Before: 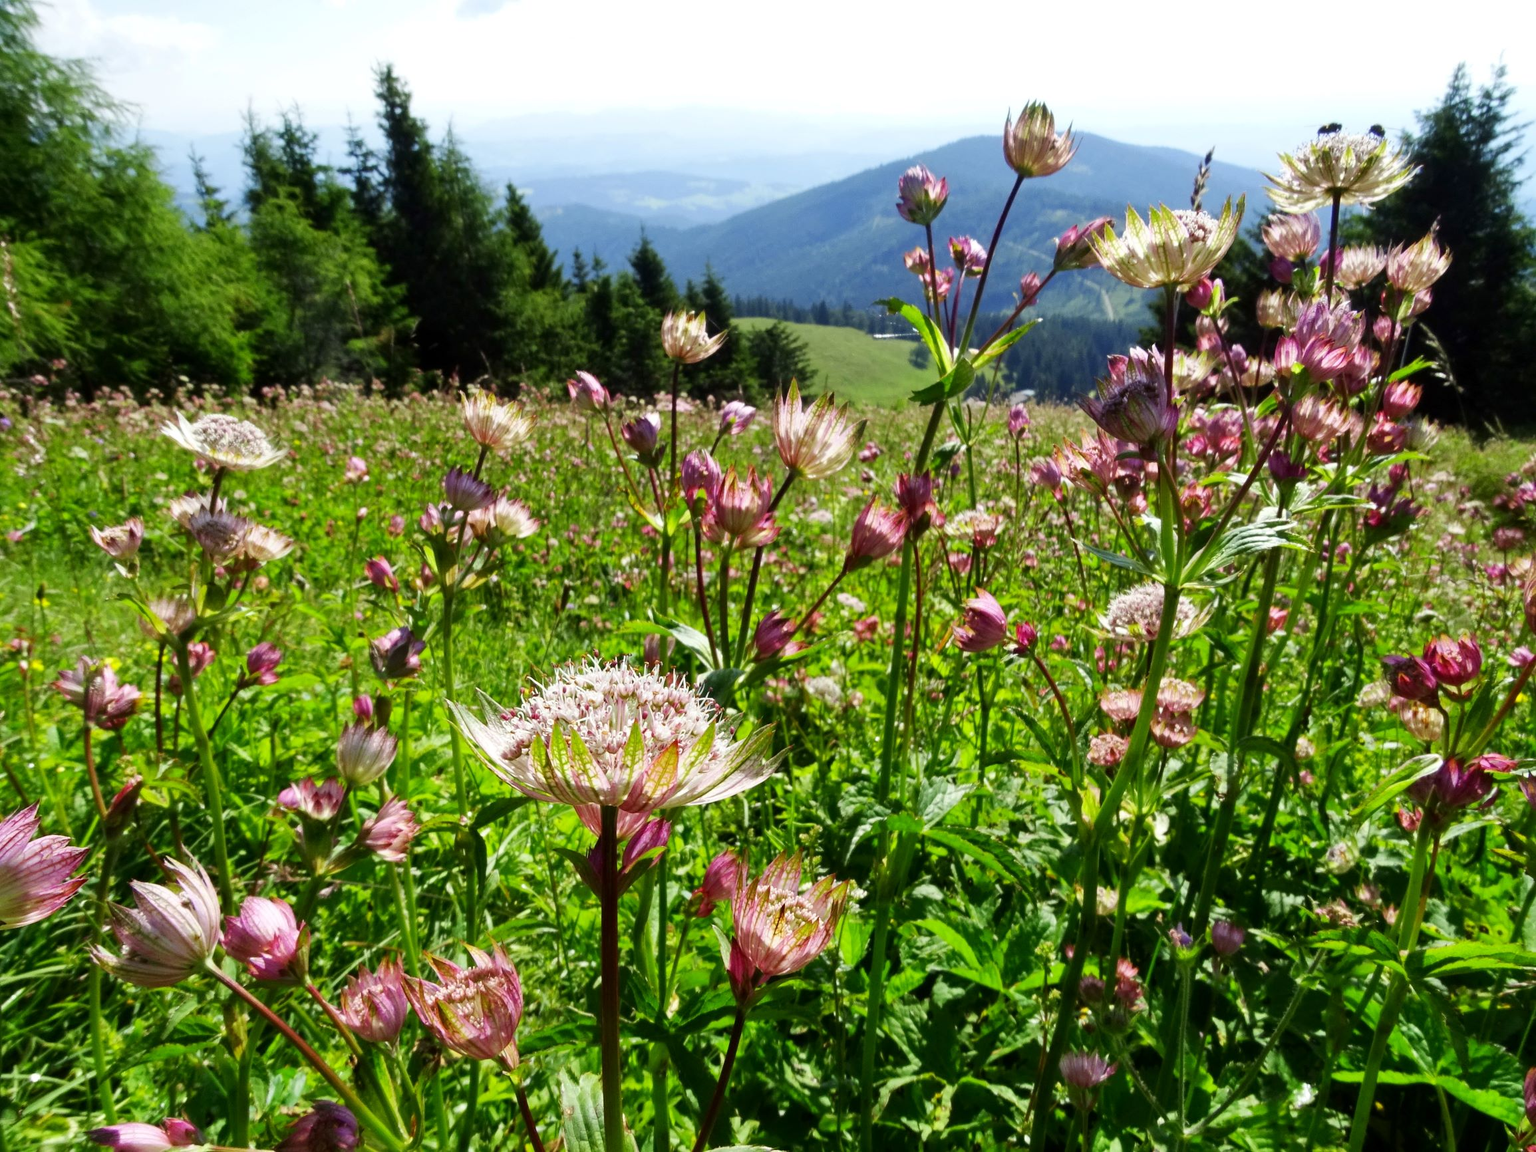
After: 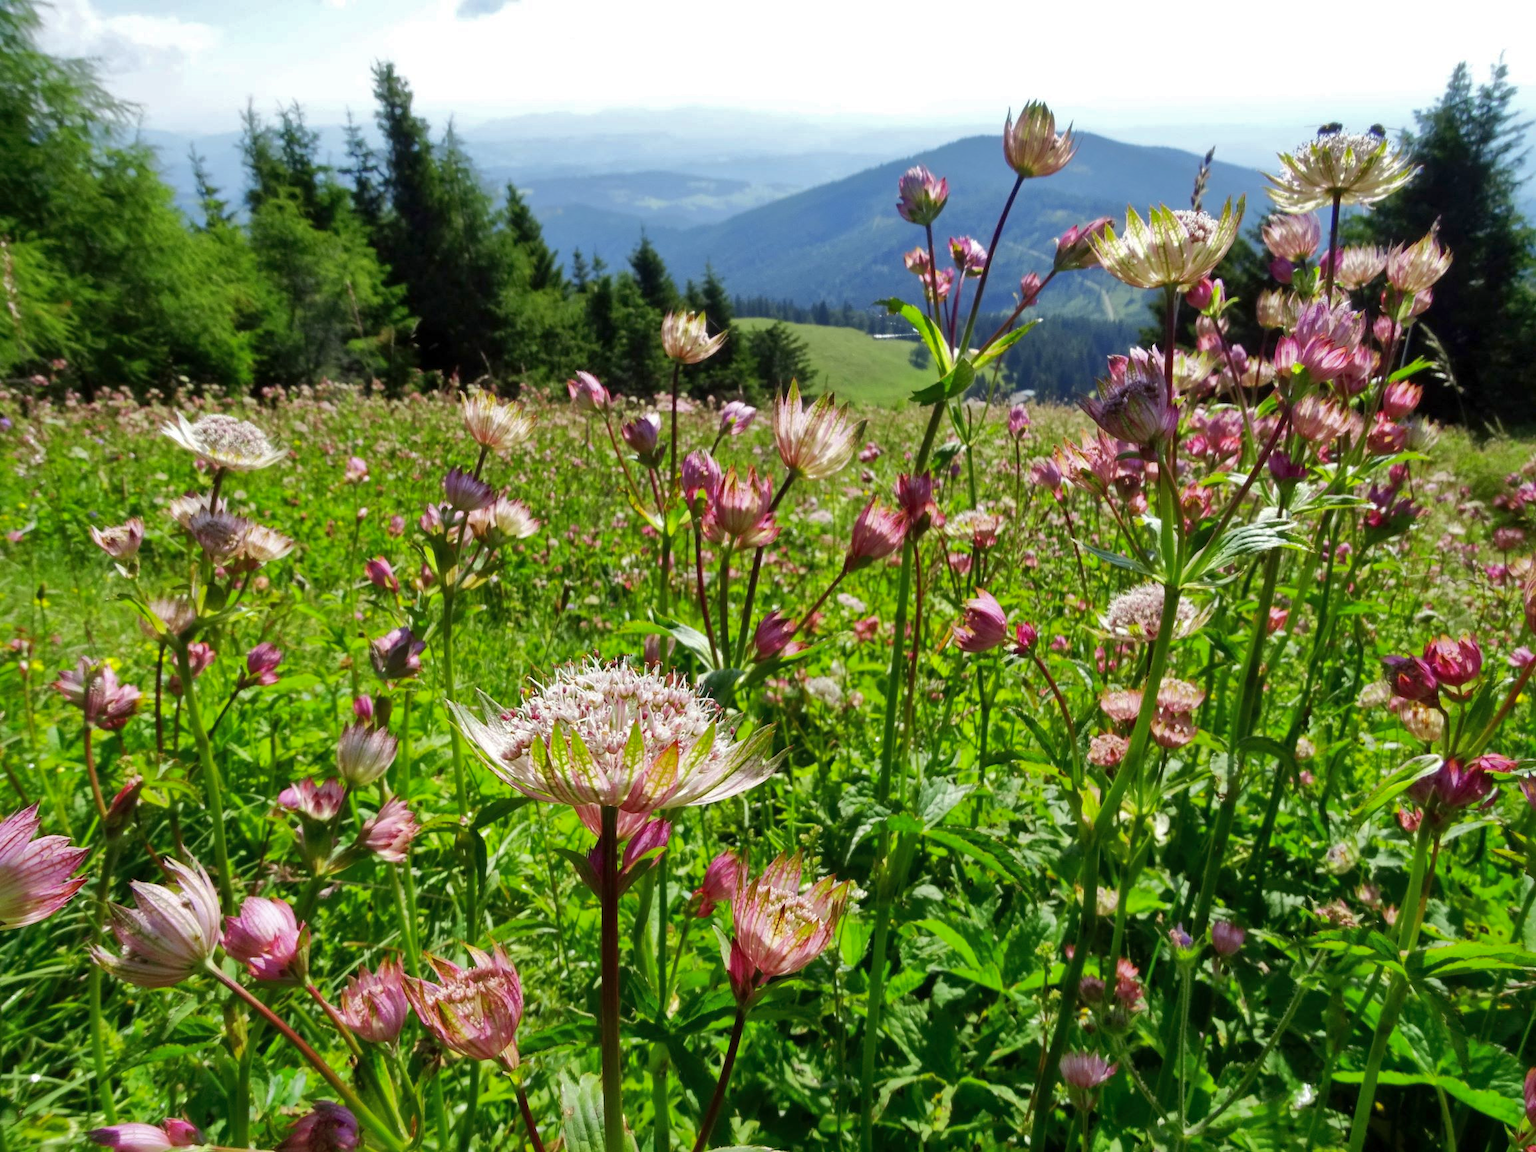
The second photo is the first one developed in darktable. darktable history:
shadows and highlights: highlights -59.99
